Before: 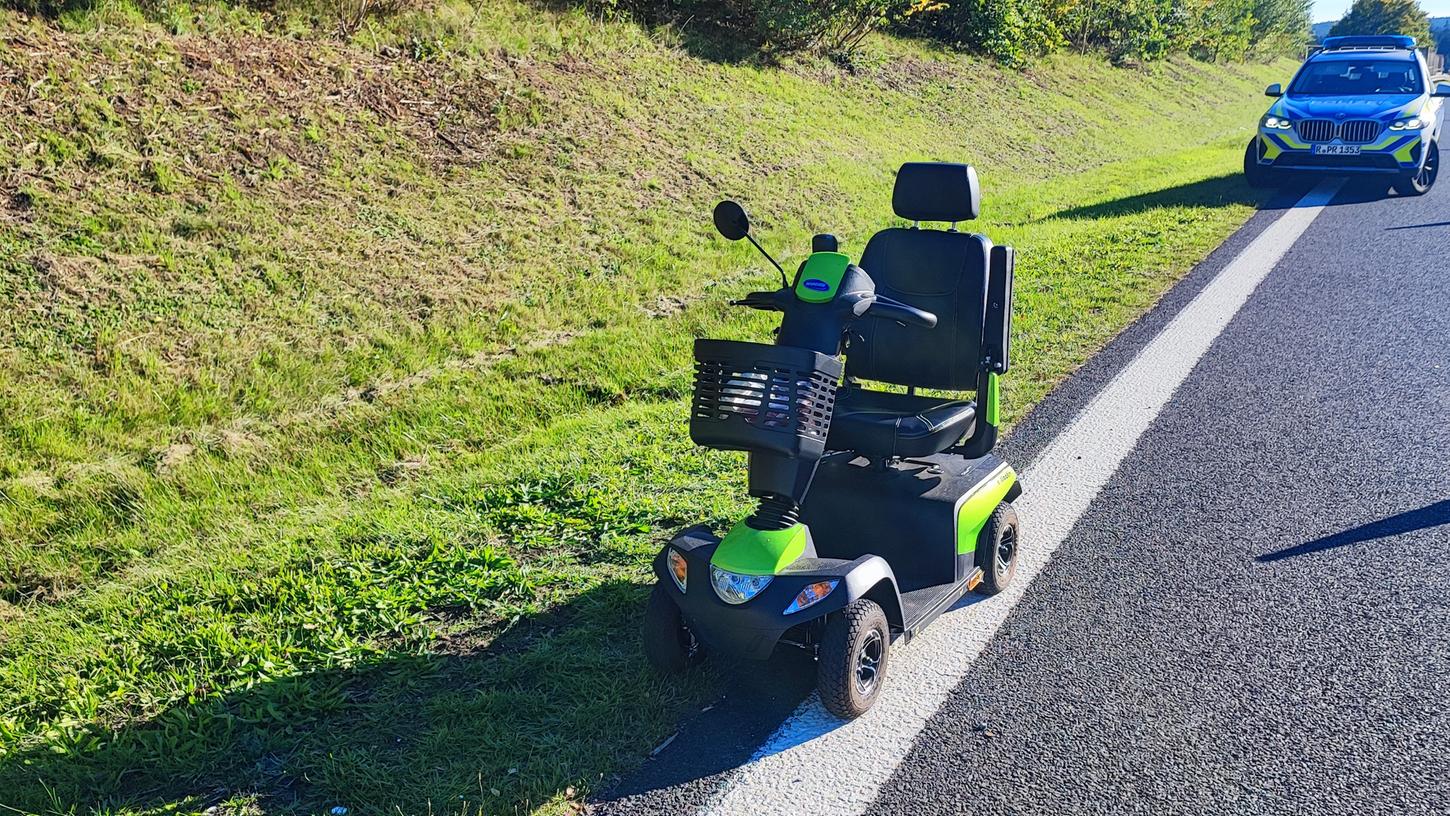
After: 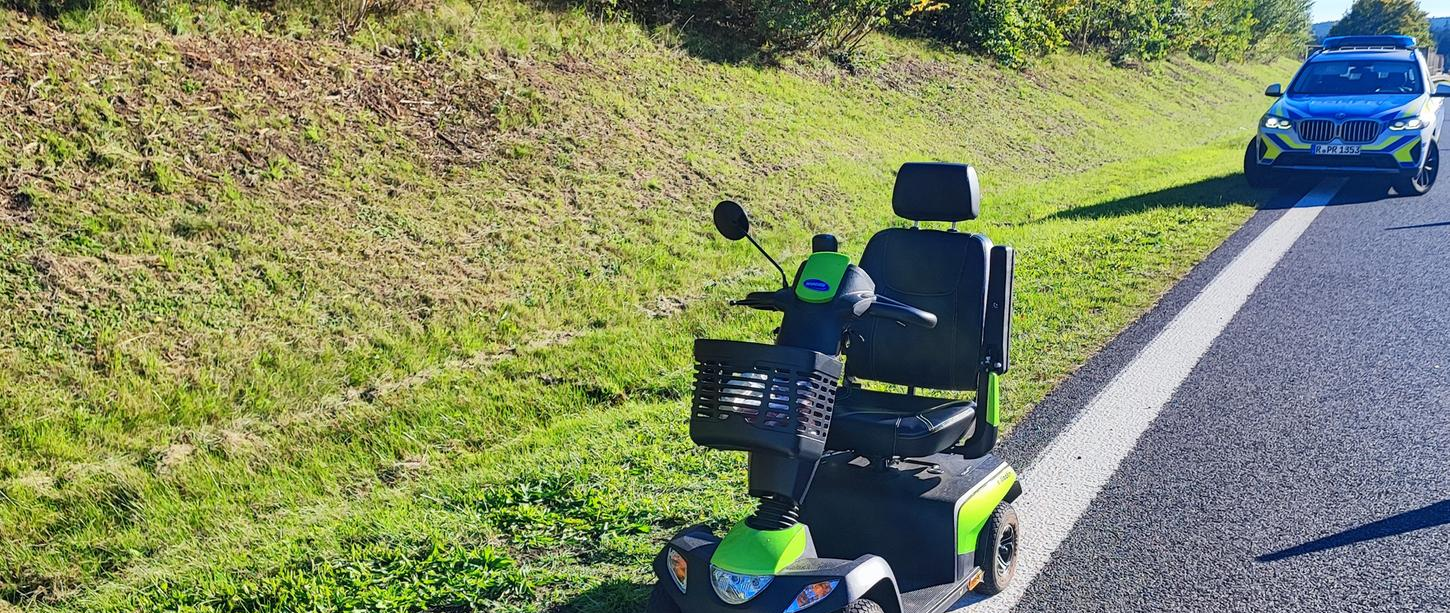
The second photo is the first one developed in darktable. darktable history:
crop: bottom 24.868%
